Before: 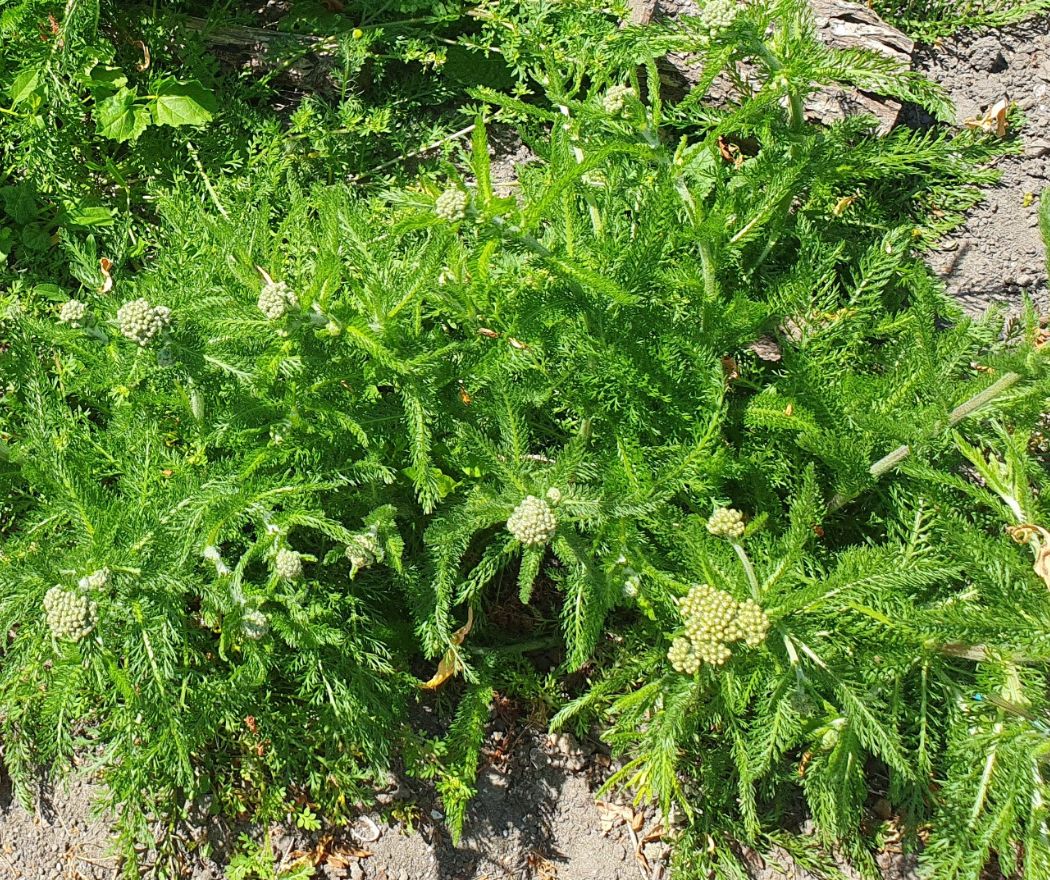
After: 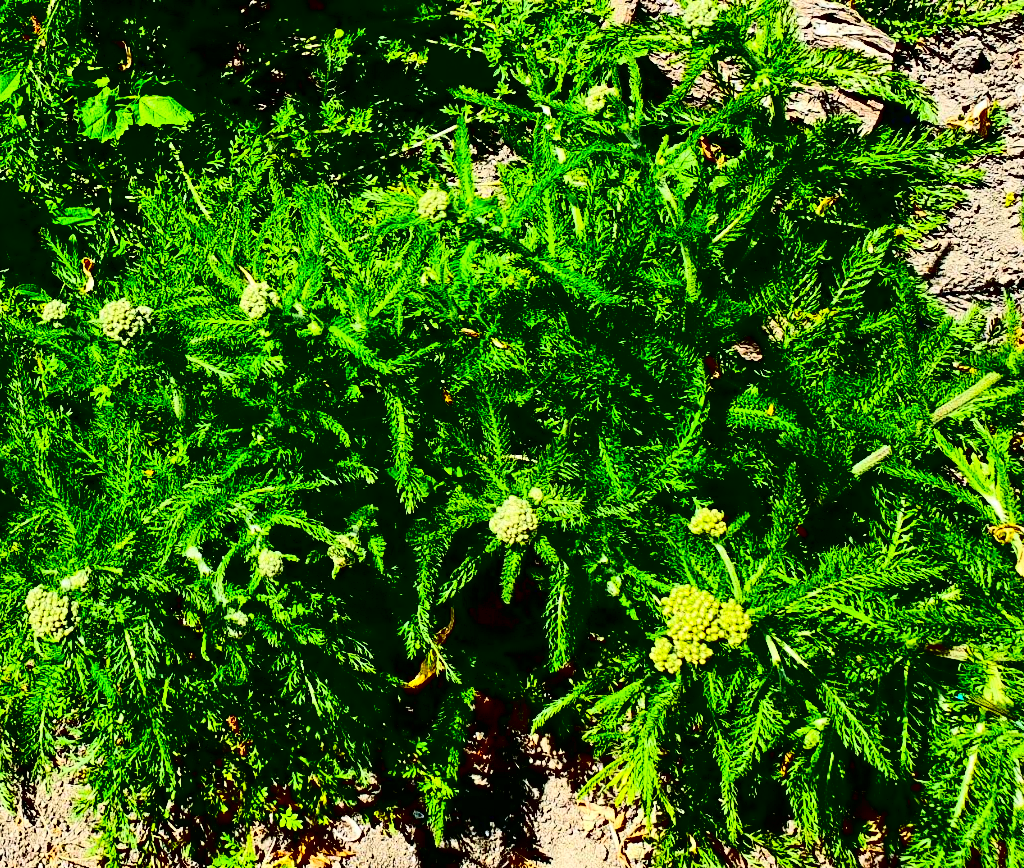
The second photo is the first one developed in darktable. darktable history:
contrast brightness saturation: contrast 0.77, brightness -1, saturation 1
crop and rotate: left 1.774%, right 0.633%, bottom 1.28%
